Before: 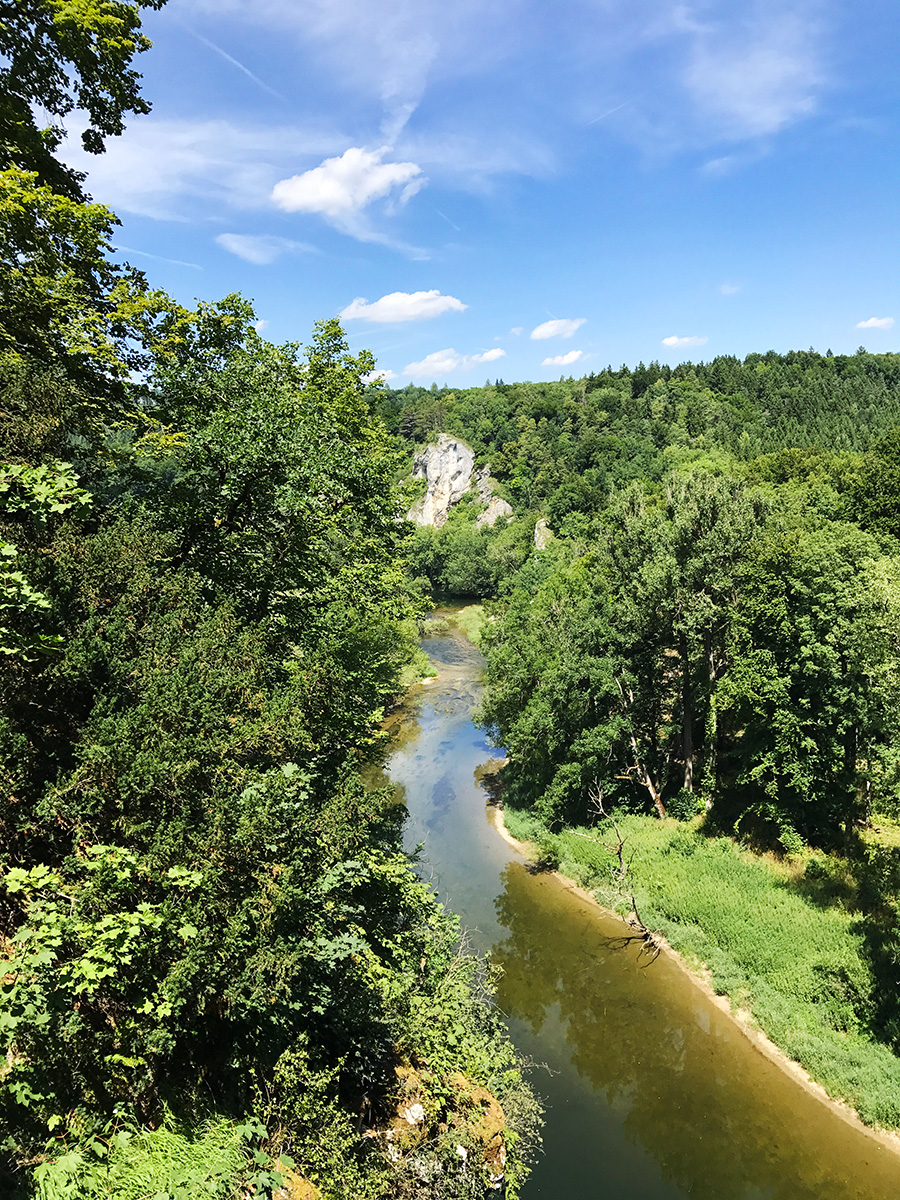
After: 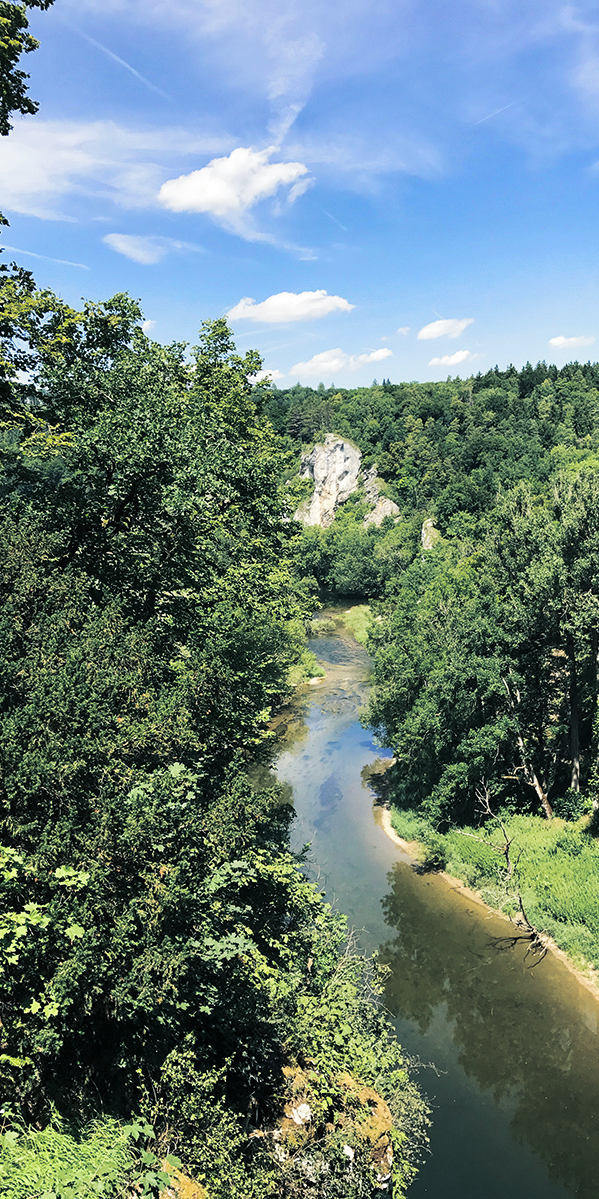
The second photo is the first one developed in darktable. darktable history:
color balance rgb: perceptual saturation grading › global saturation 20%, perceptual saturation grading › highlights -25%, perceptual saturation grading › shadows 25%
crop and rotate: left 12.648%, right 20.685%
split-toning: shadows › hue 205.2°, shadows › saturation 0.29, highlights › hue 50.4°, highlights › saturation 0.38, balance -49.9
